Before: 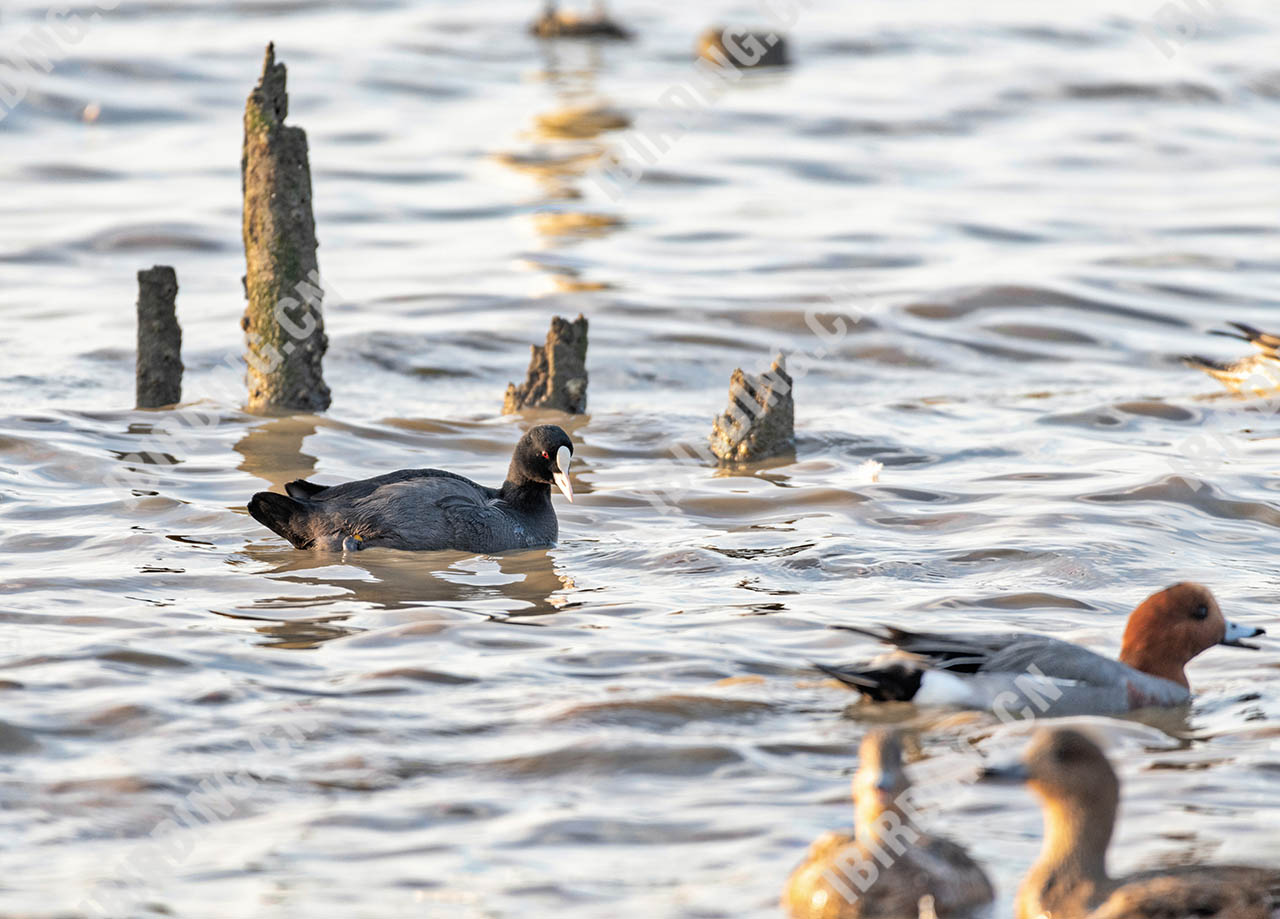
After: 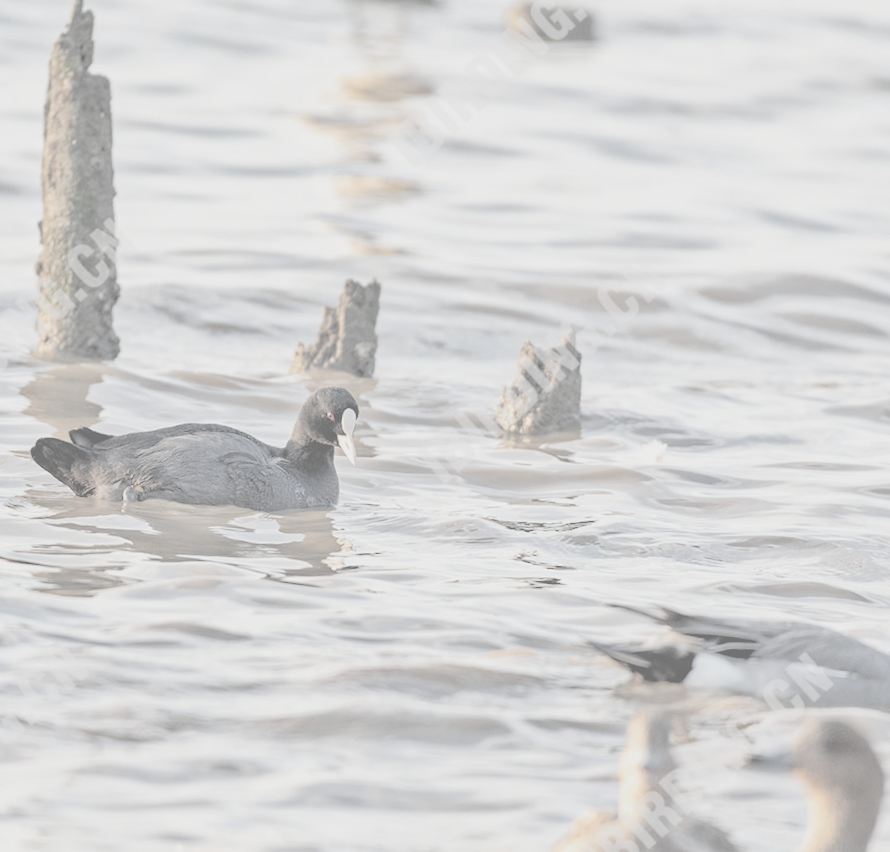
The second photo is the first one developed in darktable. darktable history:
exposure: black level correction 0.001, compensate highlight preservation false
crop and rotate: angle -3.27°, left 14.277%, top 0.028%, right 10.766%, bottom 0.028%
contrast brightness saturation: contrast -0.32, brightness 0.75, saturation -0.78
